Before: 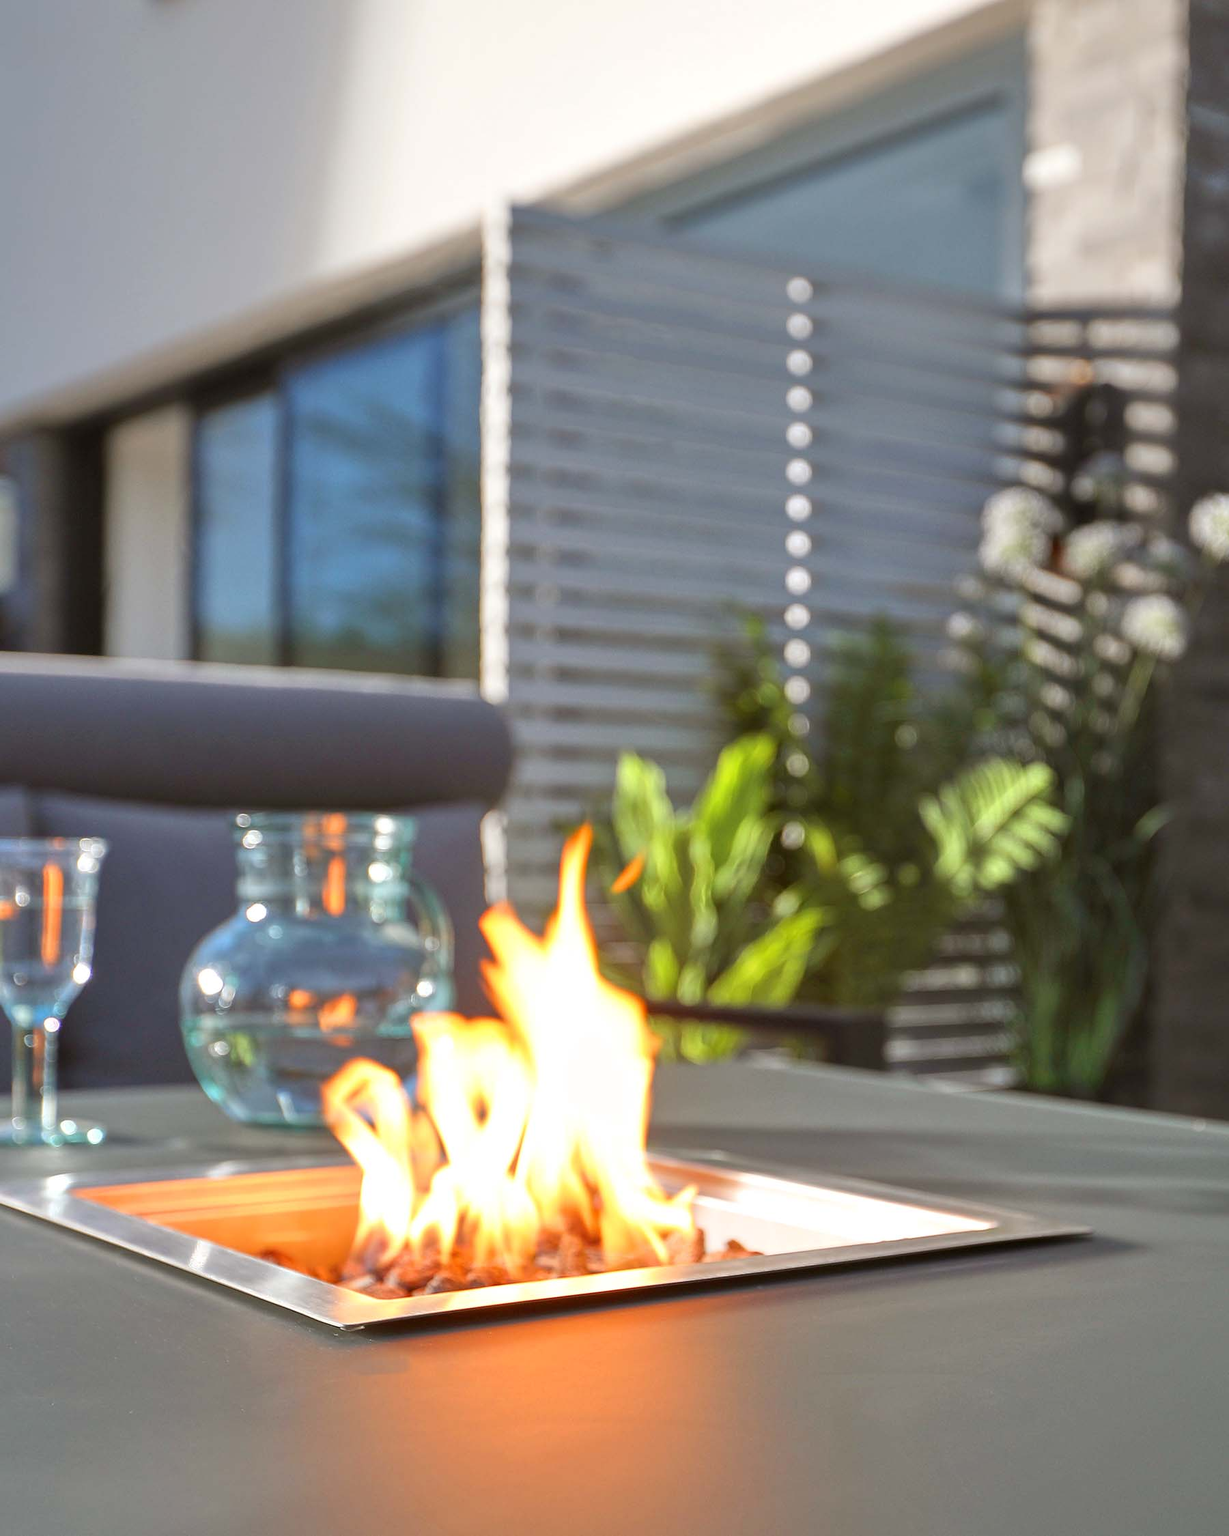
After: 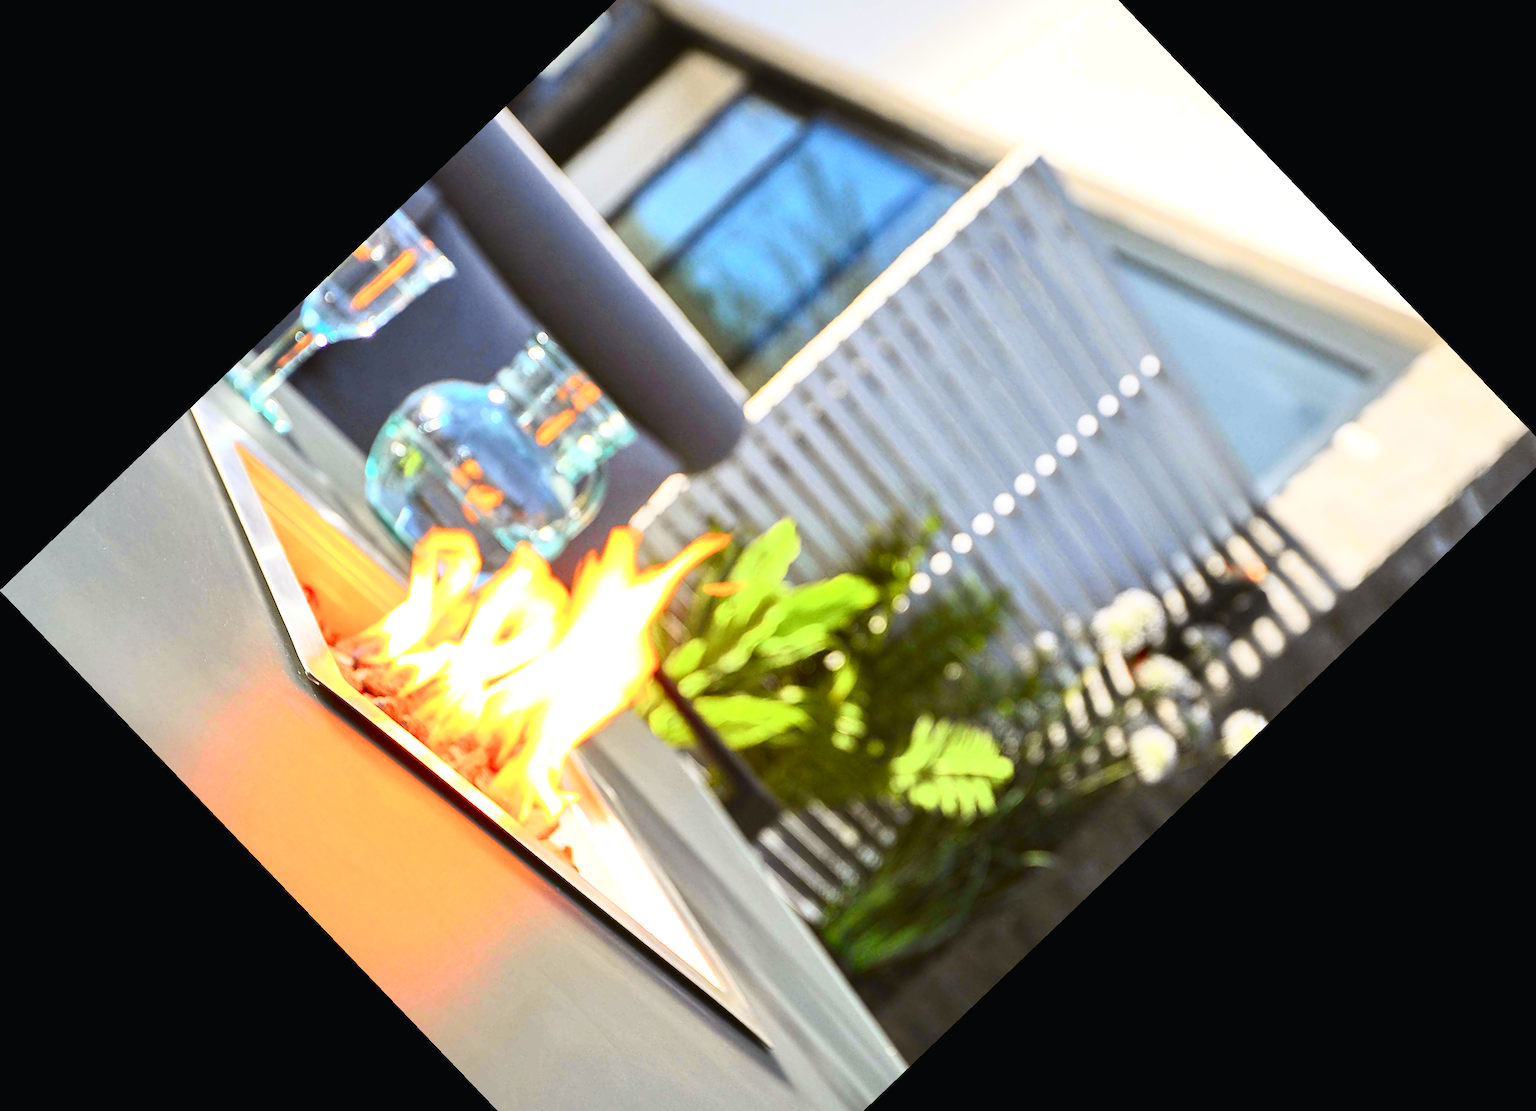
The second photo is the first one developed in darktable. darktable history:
tone curve: curves: ch0 [(0, 0) (0.187, 0.12) (0.384, 0.363) (0.577, 0.681) (0.735, 0.881) (0.864, 0.959) (1, 0.987)]; ch1 [(0, 0) (0.402, 0.36) (0.476, 0.466) (0.501, 0.501) (0.518, 0.514) (0.564, 0.614) (0.614, 0.664) (0.741, 0.829) (1, 1)]; ch2 [(0, 0) (0.429, 0.387) (0.483, 0.481) (0.503, 0.501) (0.522, 0.533) (0.564, 0.605) (0.615, 0.697) (0.702, 0.774) (1, 0.895)], color space Lab, independent channels
exposure: black level correction -0.002, exposure 0.54 EV, compensate highlight preservation false
crop and rotate: angle -46.26°, top 16.234%, right 0.912%, bottom 11.704%
